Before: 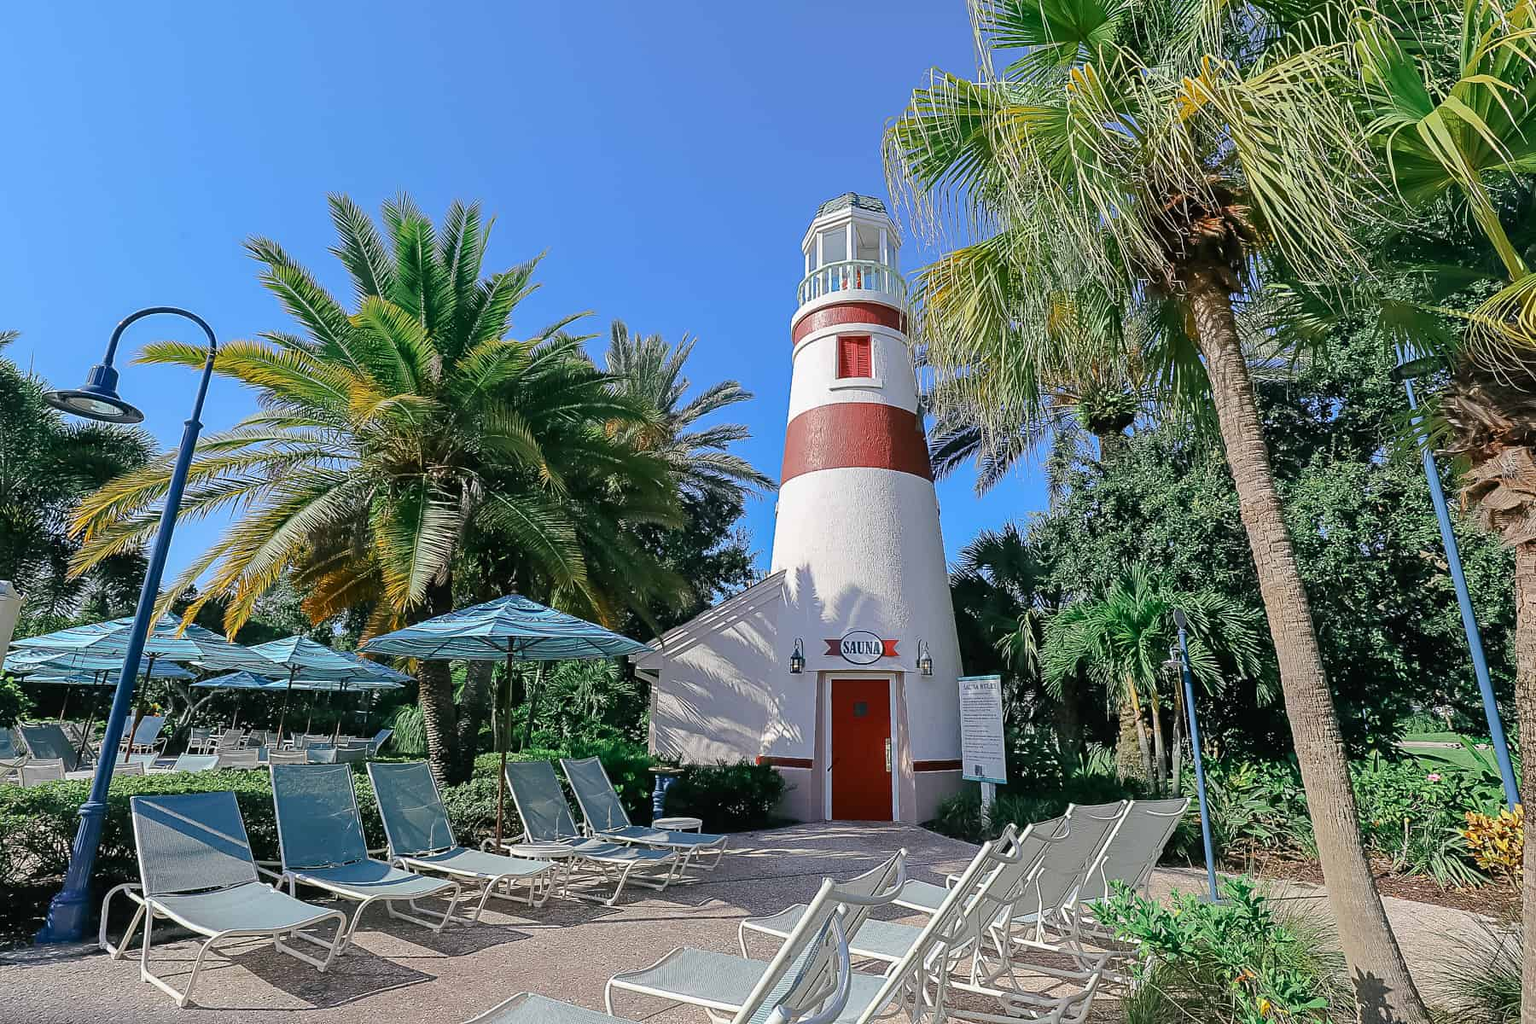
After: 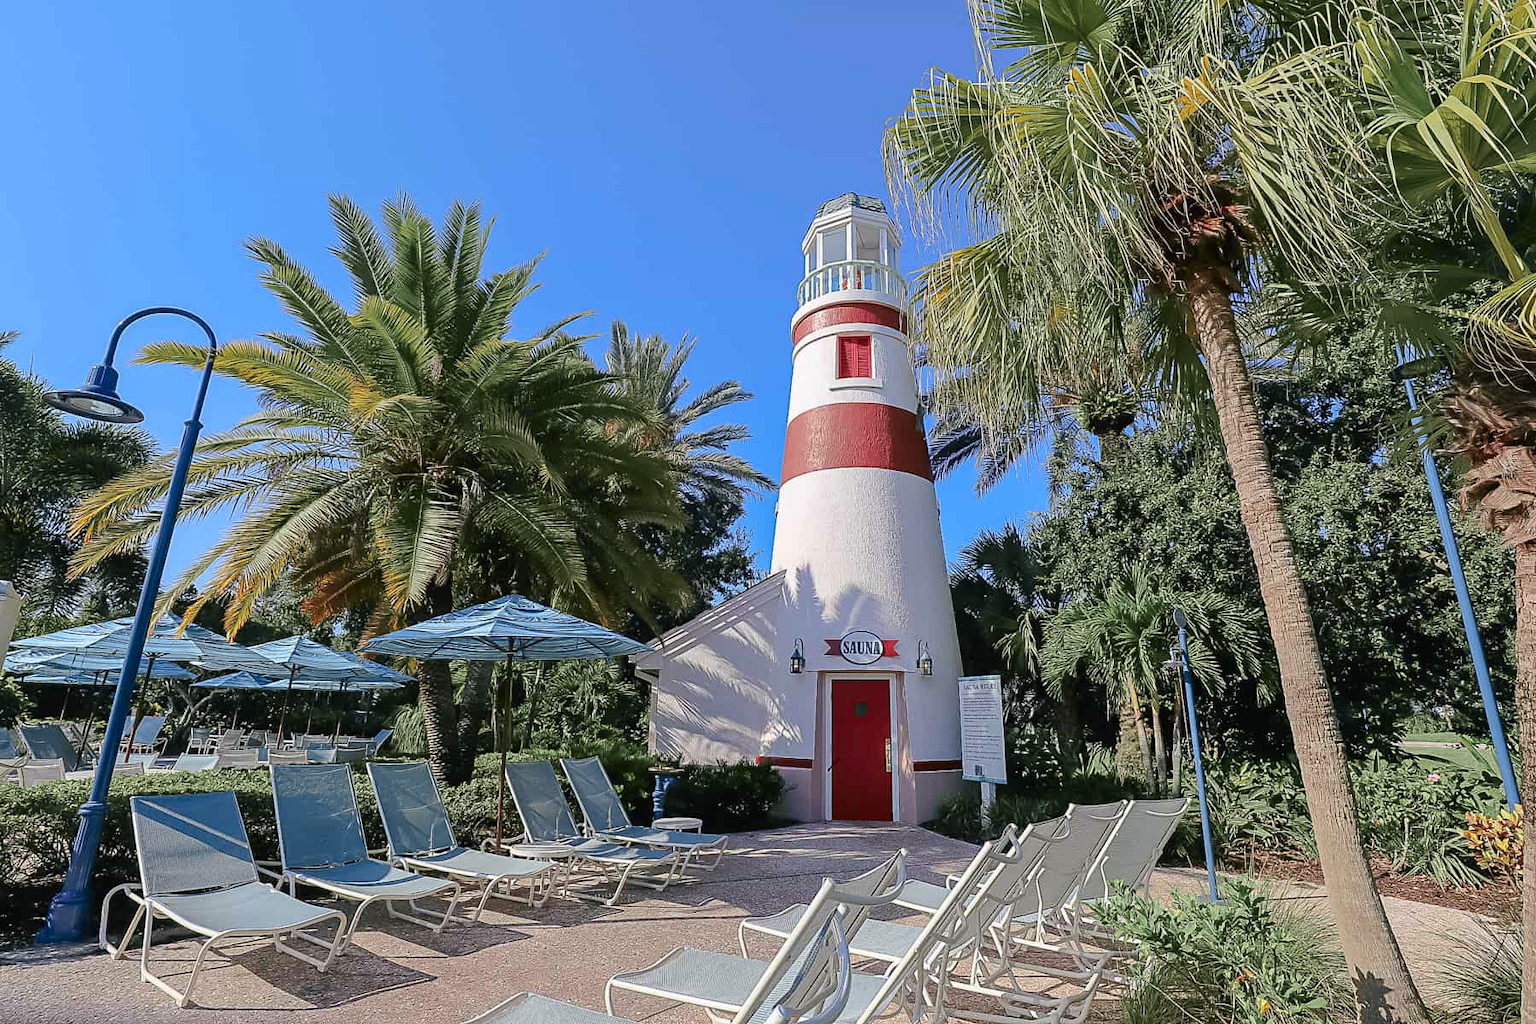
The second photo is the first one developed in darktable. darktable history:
tone curve: curves: ch1 [(0, 0) (0.214, 0.291) (0.372, 0.44) (0.463, 0.476) (0.498, 0.502) (0.521, 0.531) (1, 1)]; ch2 [(0, 0) (0.456, 0.447) (0.5, 0.5) (0.547, 0.557) (0.592, 0.57) (0.631, 0.602) (1, 1)], color space Lab, independent channels, preserve colors none
